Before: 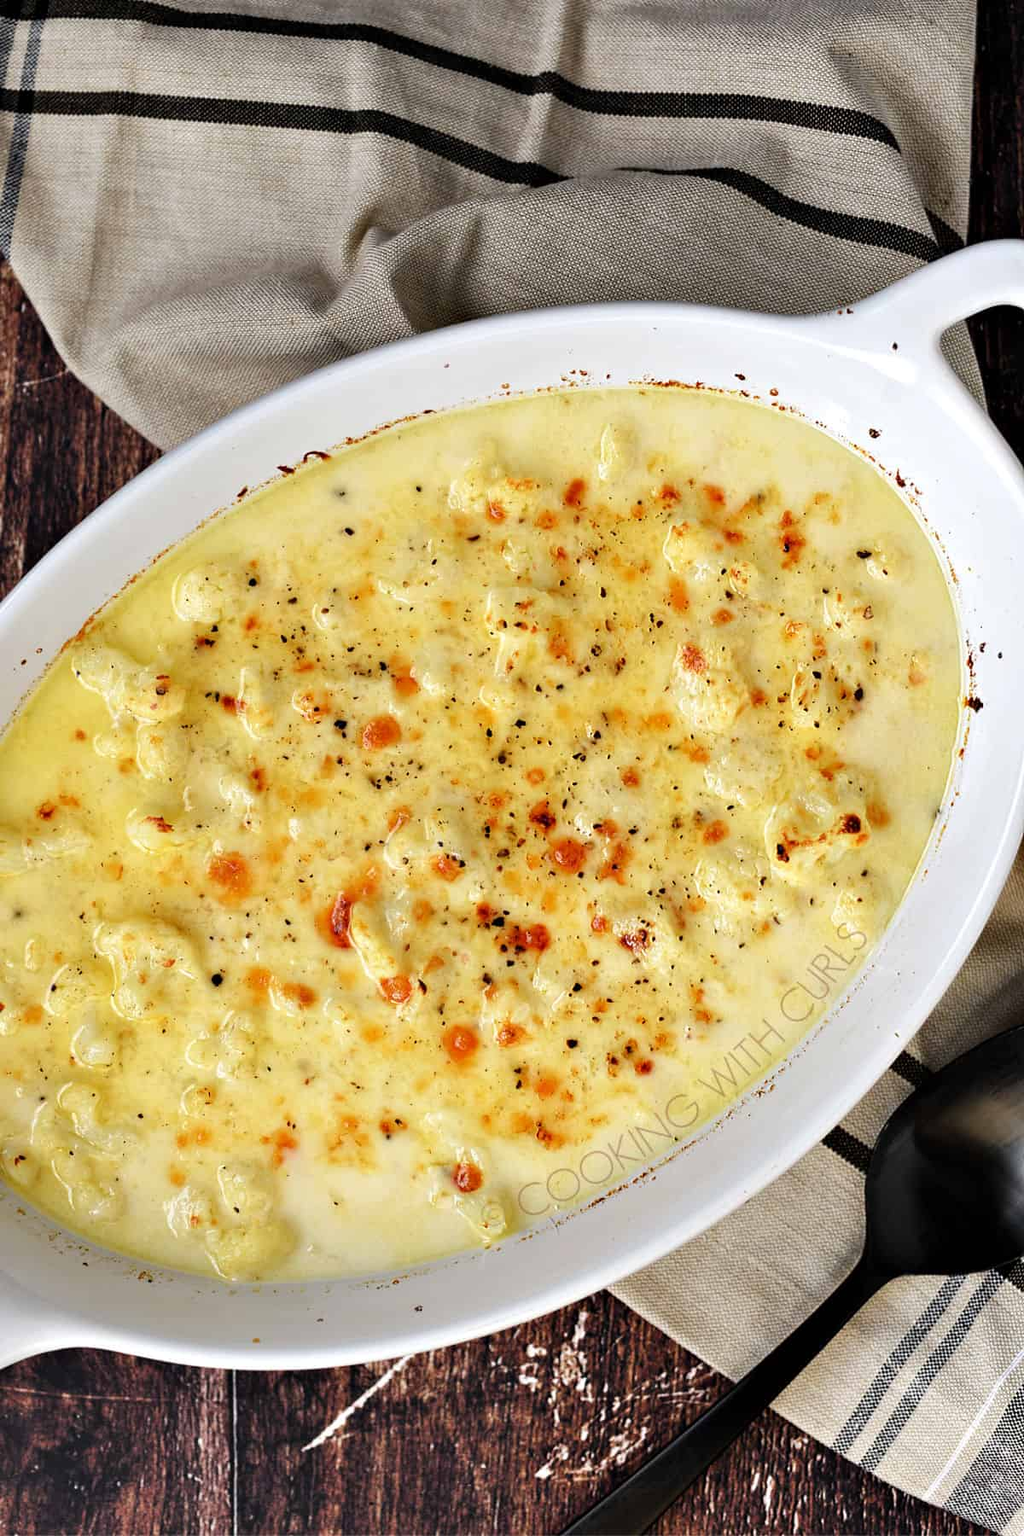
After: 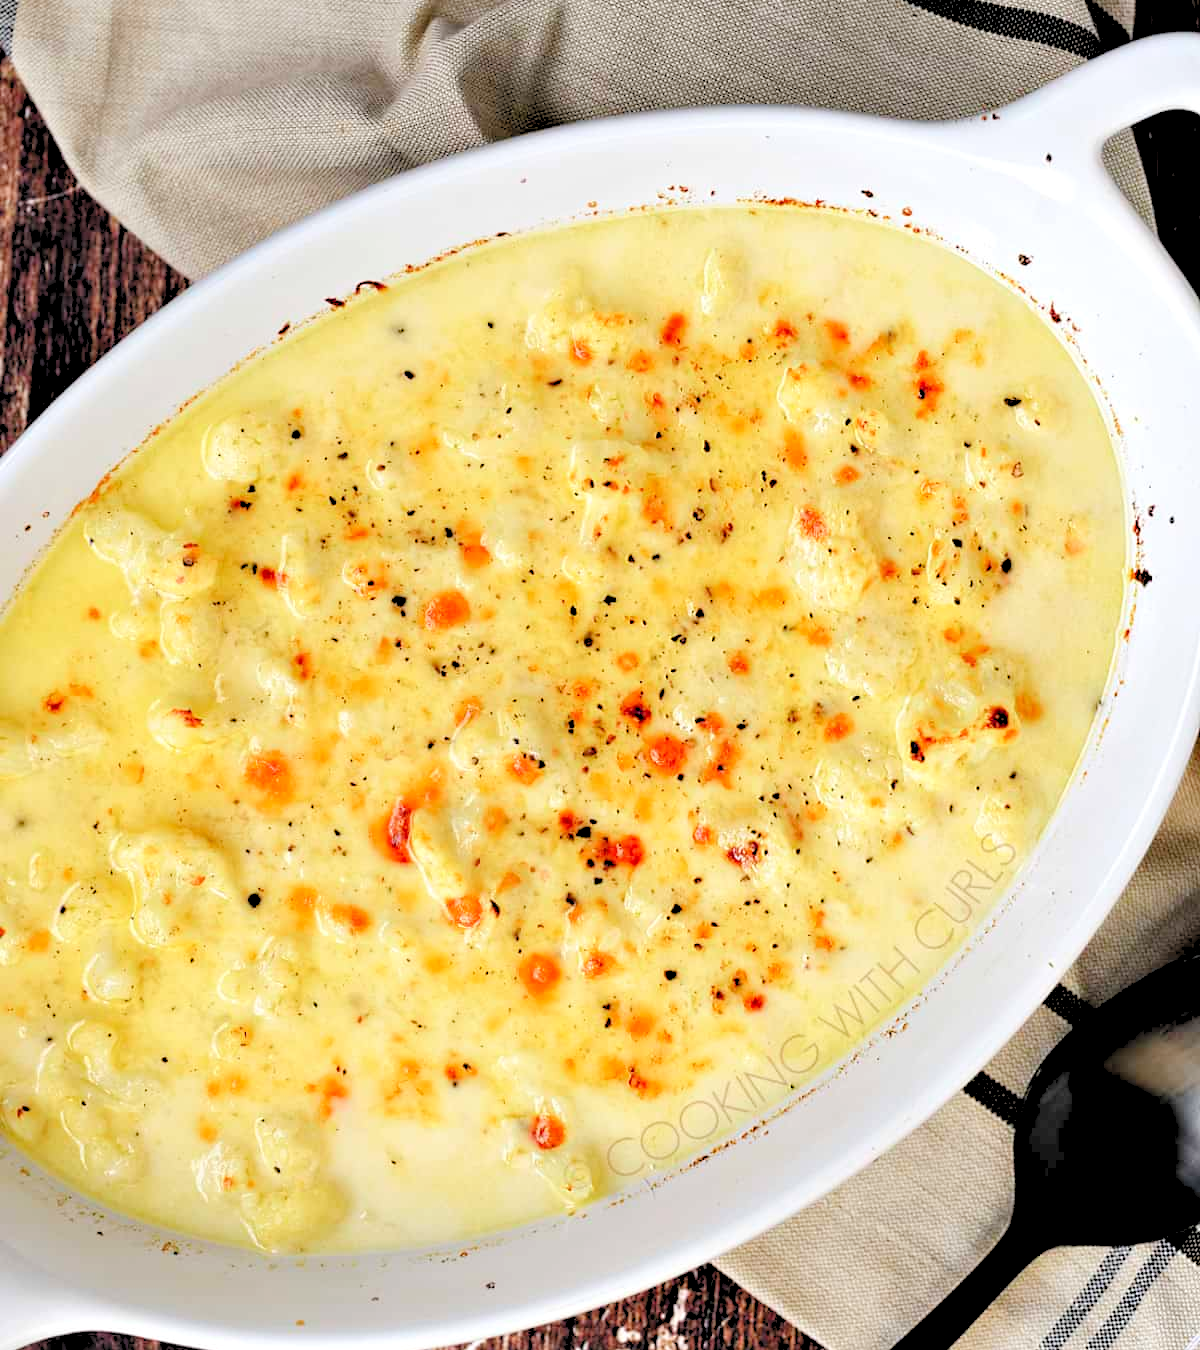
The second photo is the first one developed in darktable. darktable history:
crop: top 13.819%, bottom 11.169%
levels: levels [0.093, 0.434, 0.988]
